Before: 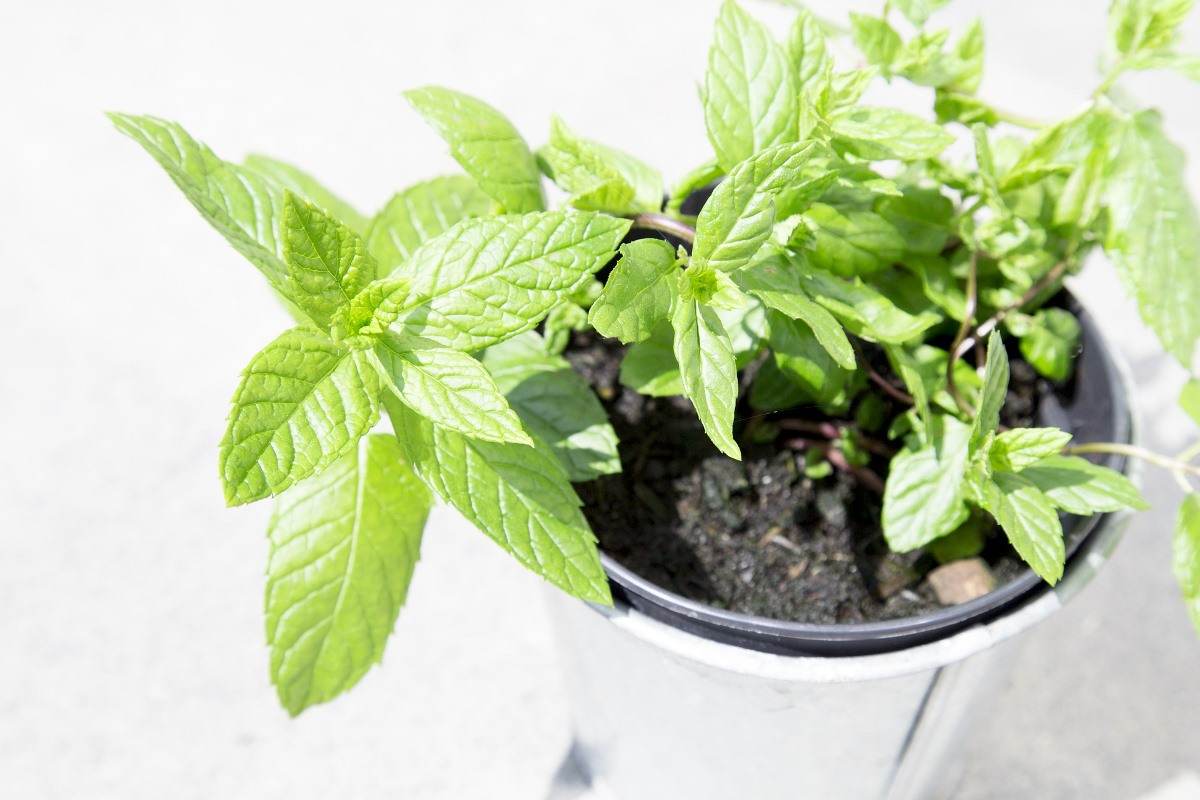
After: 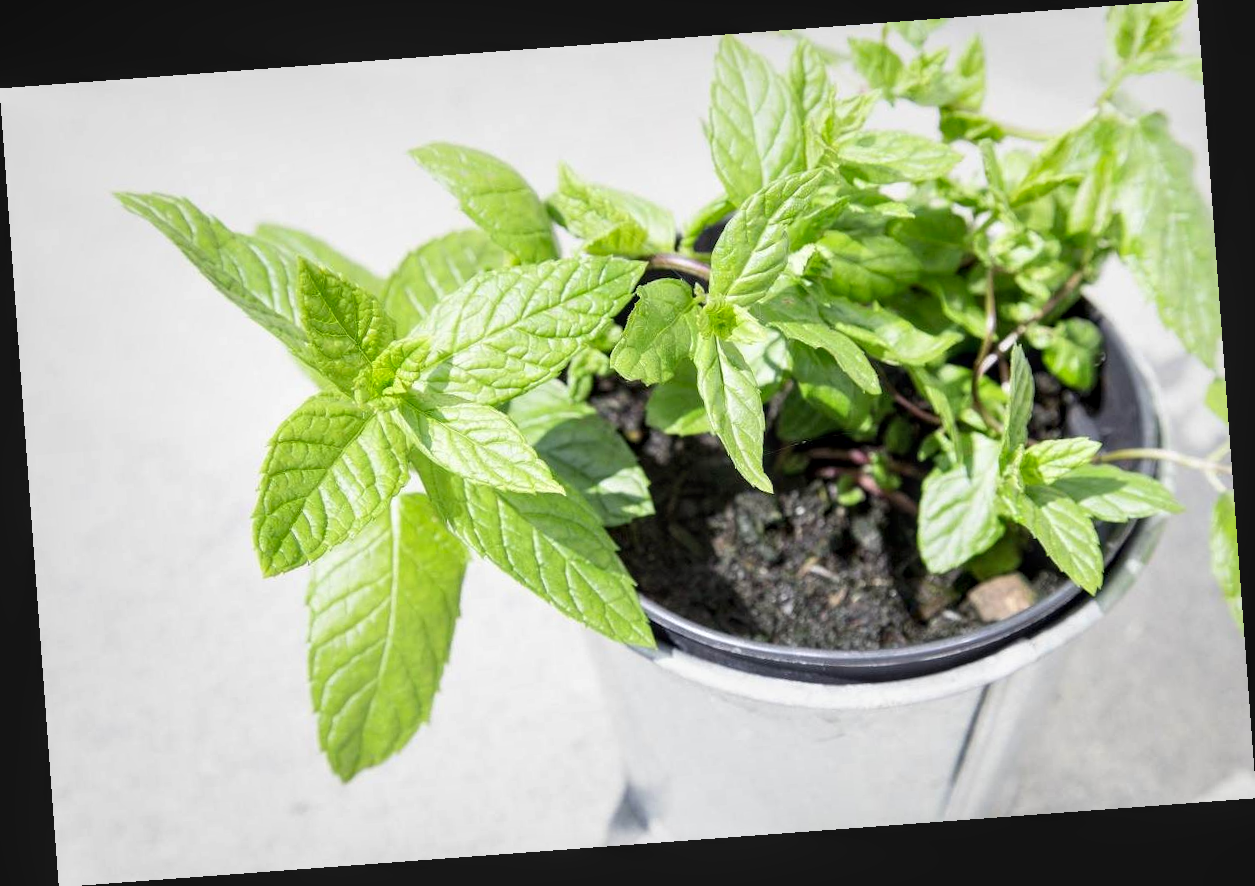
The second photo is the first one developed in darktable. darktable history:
rotate and perspective: rotation -4.25°, automatic cropping off
tone equalizer: on, module defaults
local contrast: on, module defaults
